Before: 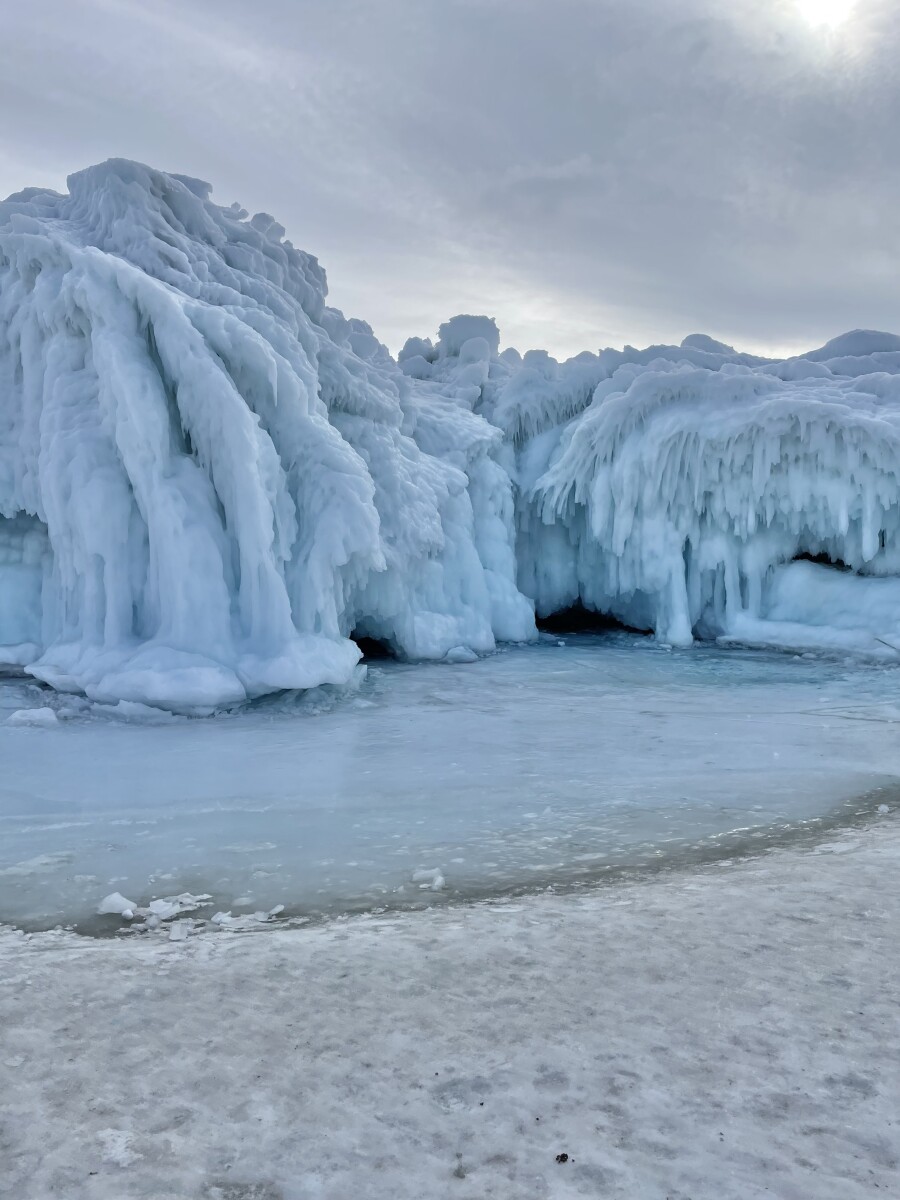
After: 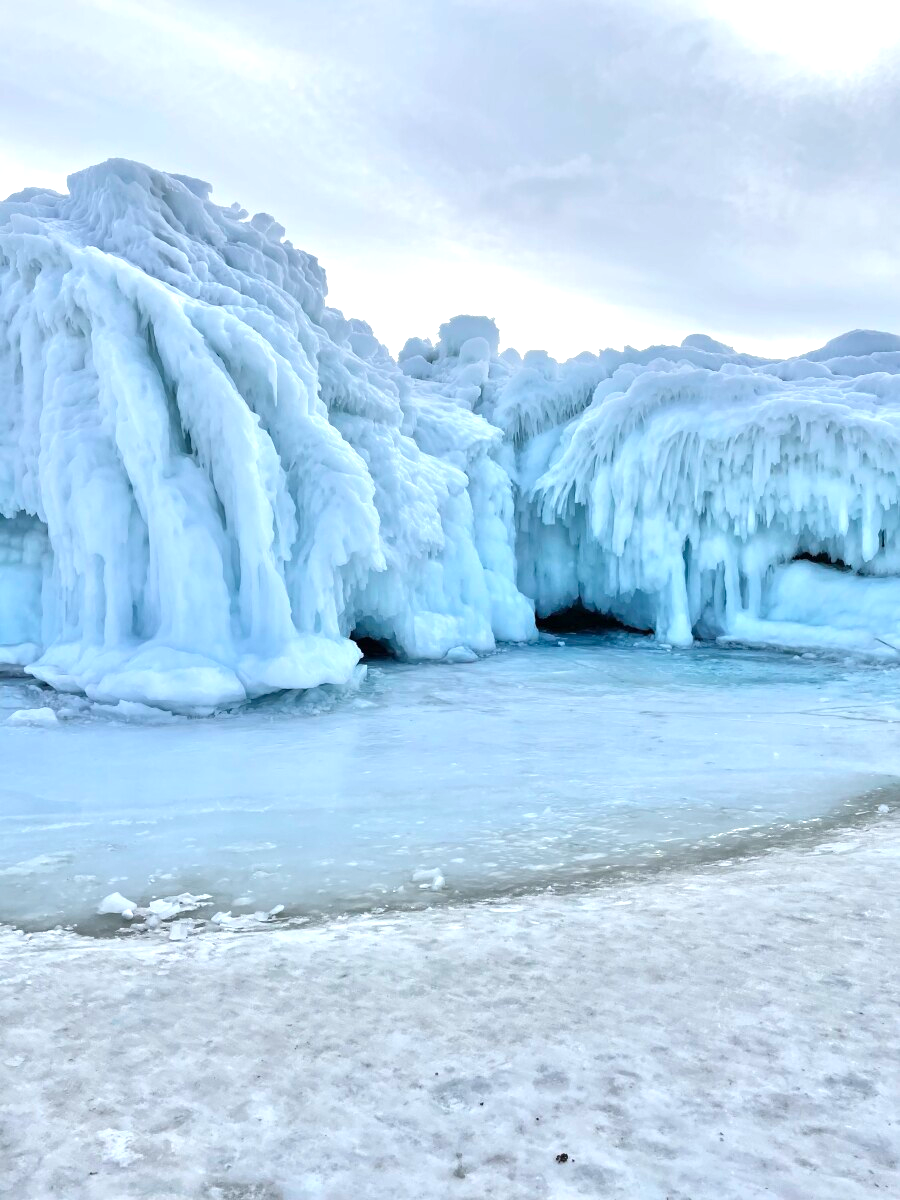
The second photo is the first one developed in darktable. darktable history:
exposure: exposure 0.915 EV, compensate exposure bias true, compensate highlight preservation false
